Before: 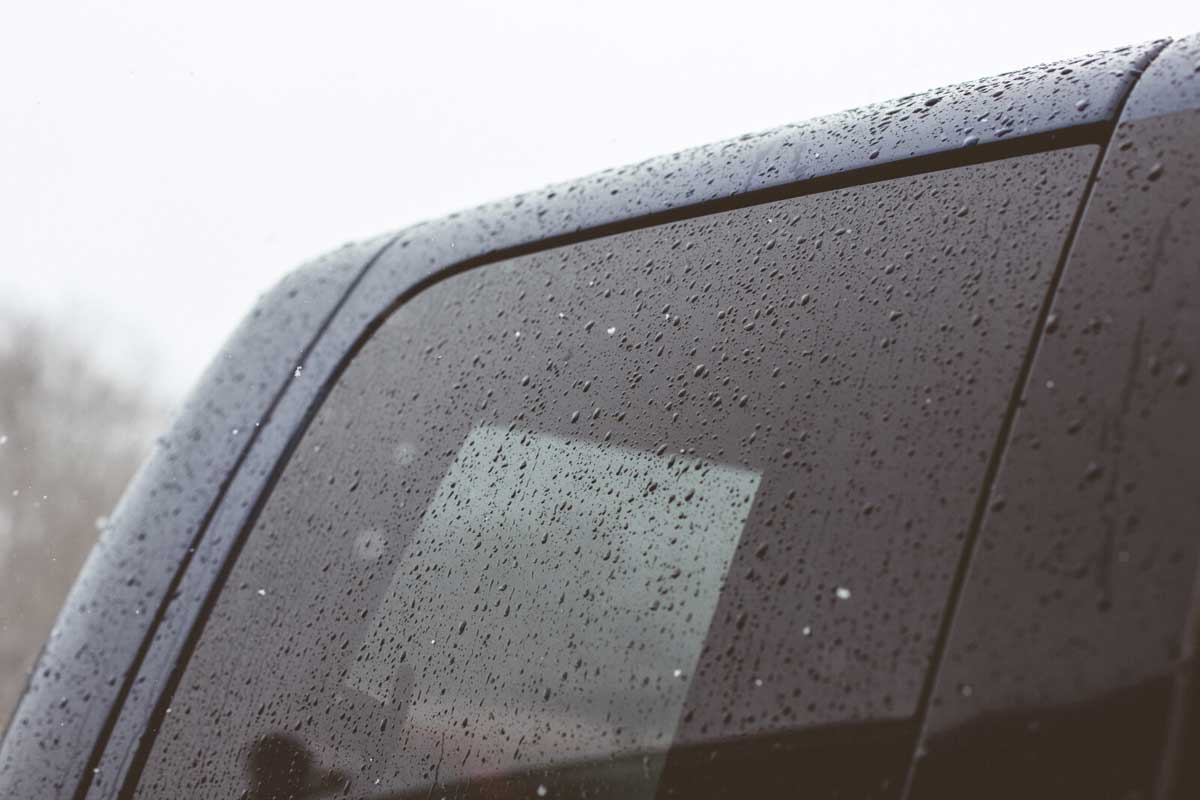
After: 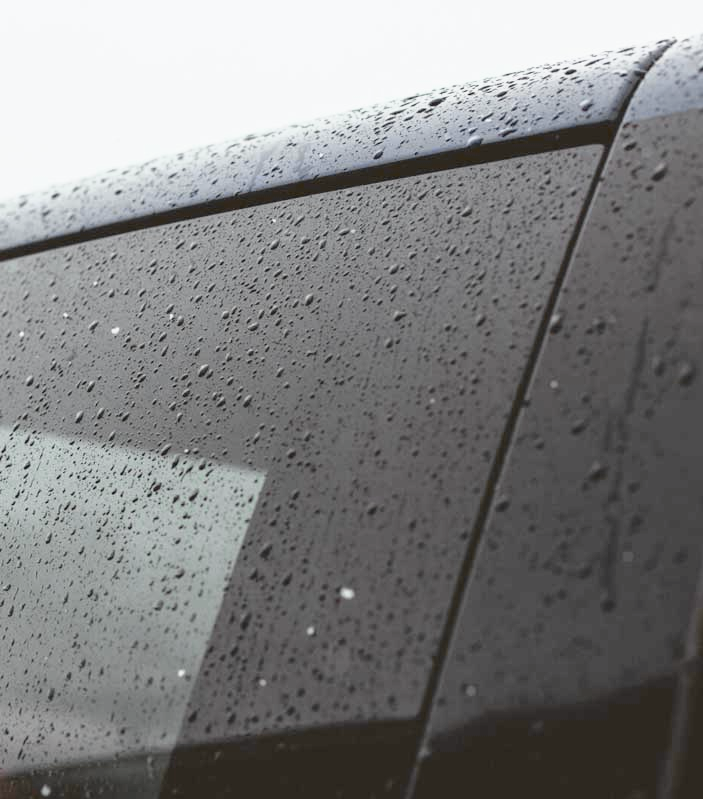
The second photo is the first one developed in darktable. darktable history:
color zones: curves: ch0 [(0.006, 0.385) (0.143, 0.563) (0.243, 0.321) (0.352, 0.464) (0.516, 0.456) (0.625, 0.5) (0.75, 0.5) (0.875, 0.5)]; ch1 [(0, 0.5) (0.134, 0.504) (0.246, 0.463) (0.421, 0.515) (0.5, 0.56) (0.625, 0.5) (0.75, 0.5) (0.875, 0.5)]; ch2 [(0, 0.5) (0.131, 0.426) (0.307, 0.289) (0.38, 0.188) (0.513, 0.216) (0.625, 0.548) (0.75, 0.468) (0.838, 0.396) (0.971, 0.311)]
tone curve: curves: ch0 [(0, 0.013) (0.129, 0.1) (0.327, 0.382) (0.489, 0.573) (0.66, 0.748) (0.858, 0.926) (1, 0.977)]; ch1 [(0, 0) (0.353, 0.344) (0.45, 0.46) (0.498, 0.495) (0.521, 0.506) (0.563, 0.559) (0.592, 0.585) (0.657, 0.655) (1, 1)]; ch2 [(0, 0) (0.333, 0.346) (0.375, 0.375) (0.427, 0.44) (0.5, 0.501) (0.505, 0.499) (0.528, 0.533) (0.579, 0.61) (0.612, 0.644) (0.66, 0.715) (1, 1)], color space Lab, independent channels, preserve colors none
crop: left 41.402%
white balance: red 1.123, blue 0.83
color calibration: illuminant custom, x 0.39, y 0.392, temperature 3856.94 K
